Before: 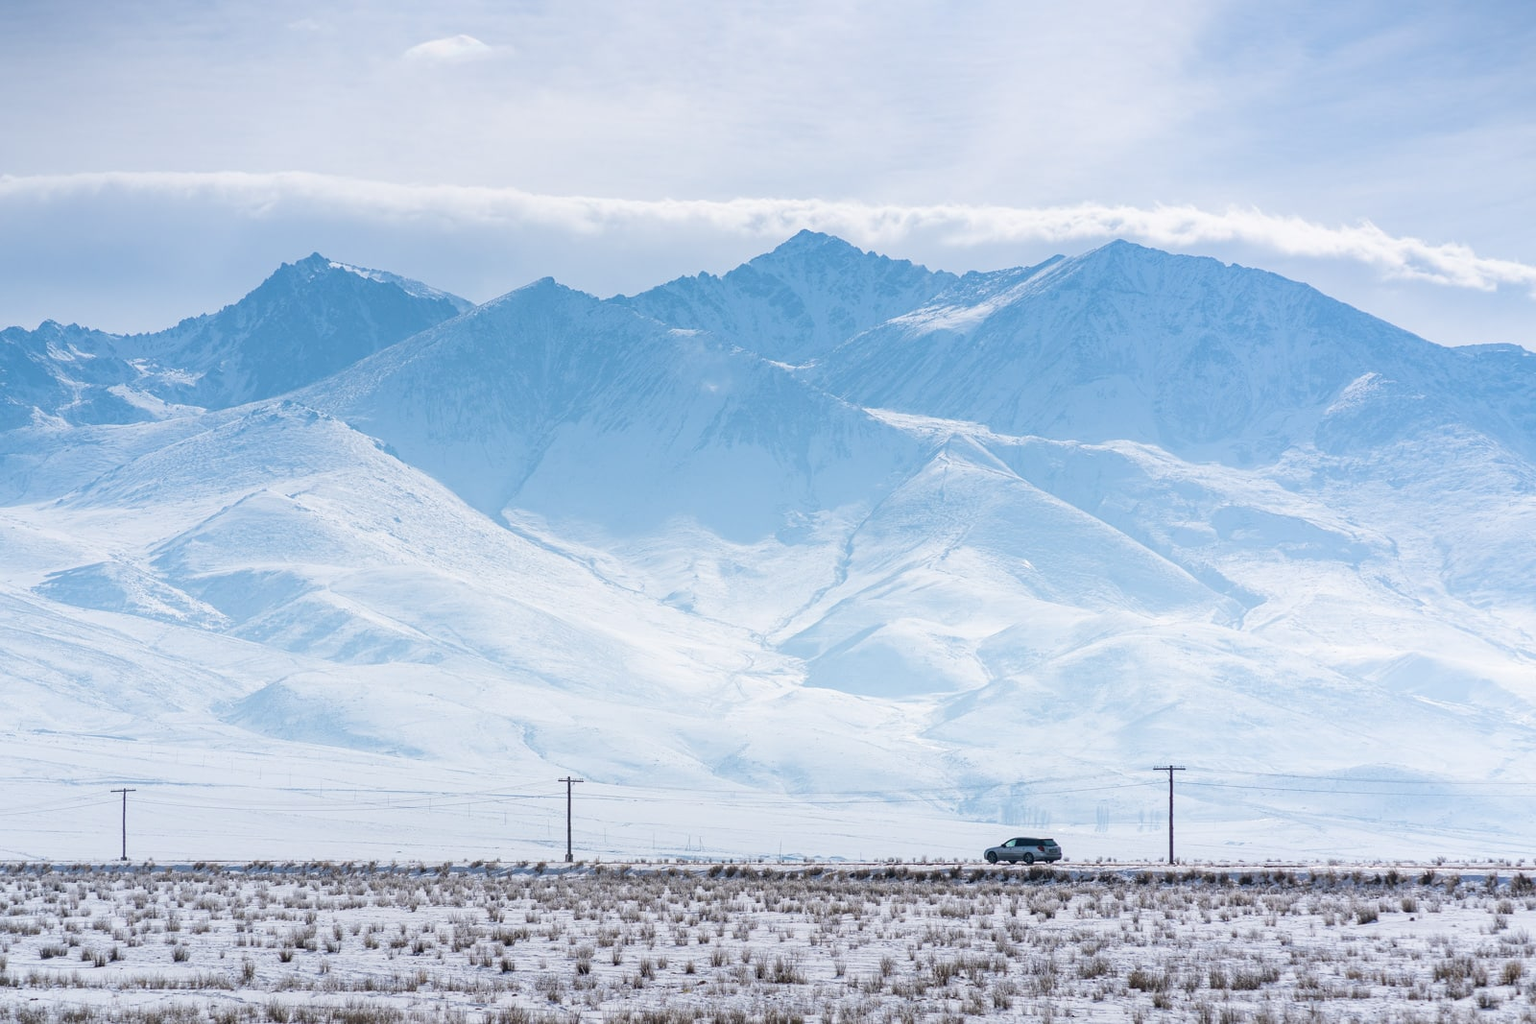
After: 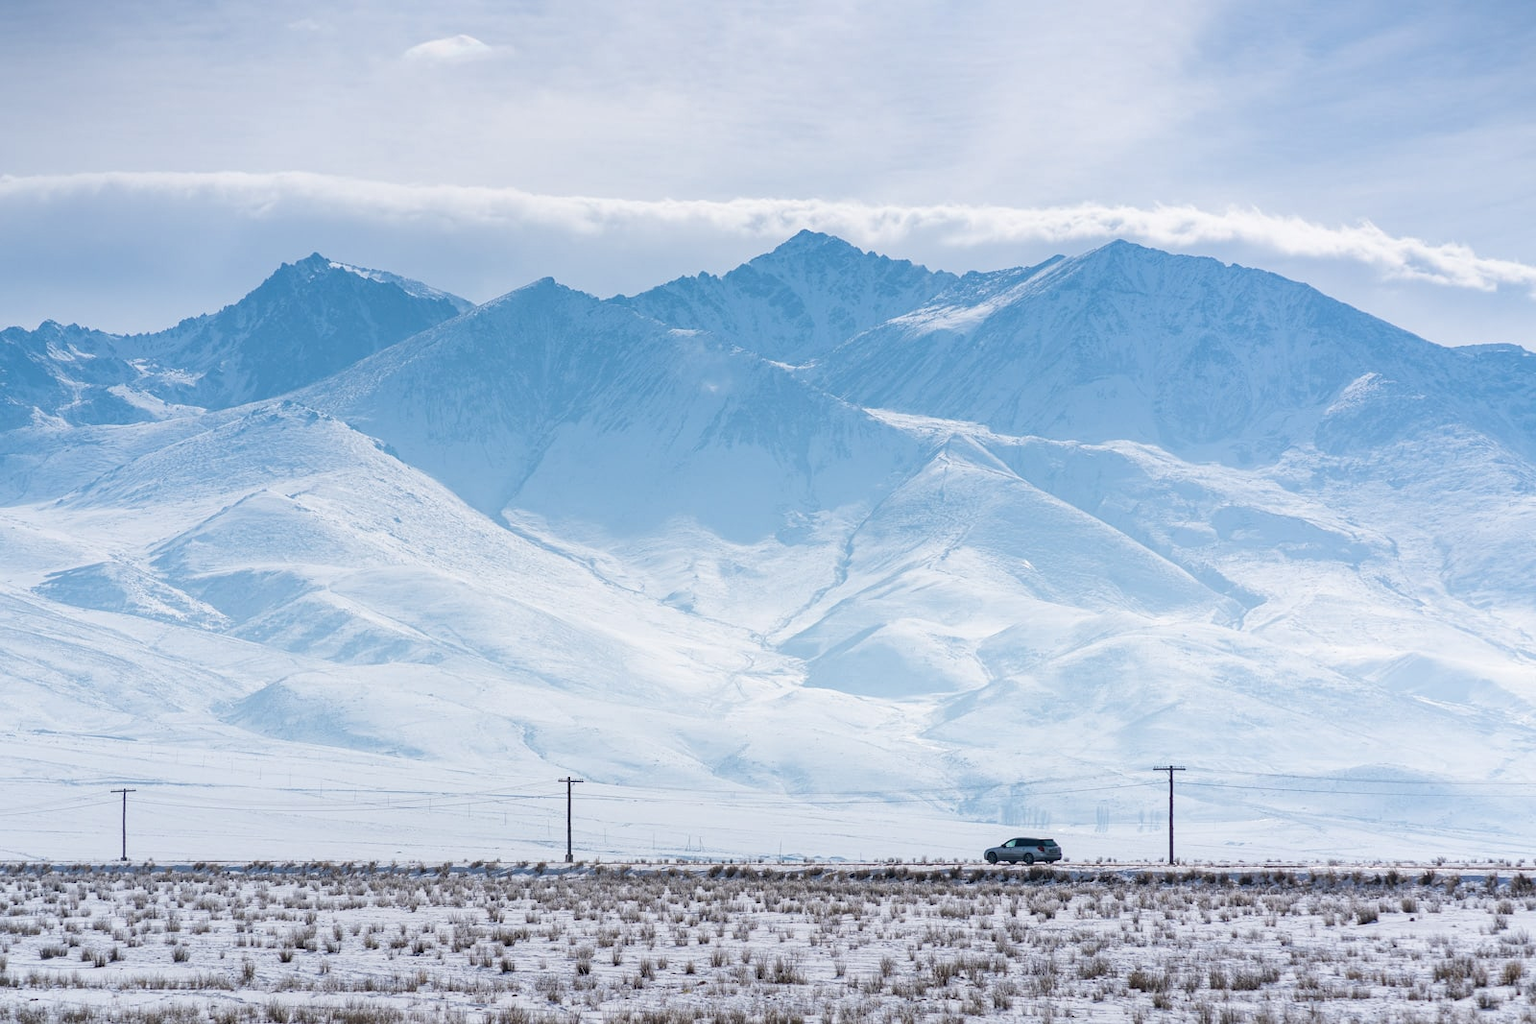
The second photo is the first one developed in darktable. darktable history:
shadows and highlights: radius 127.69, shadows 30.48, highlights -30.63, low approximation 0.01, soften with gaussian
